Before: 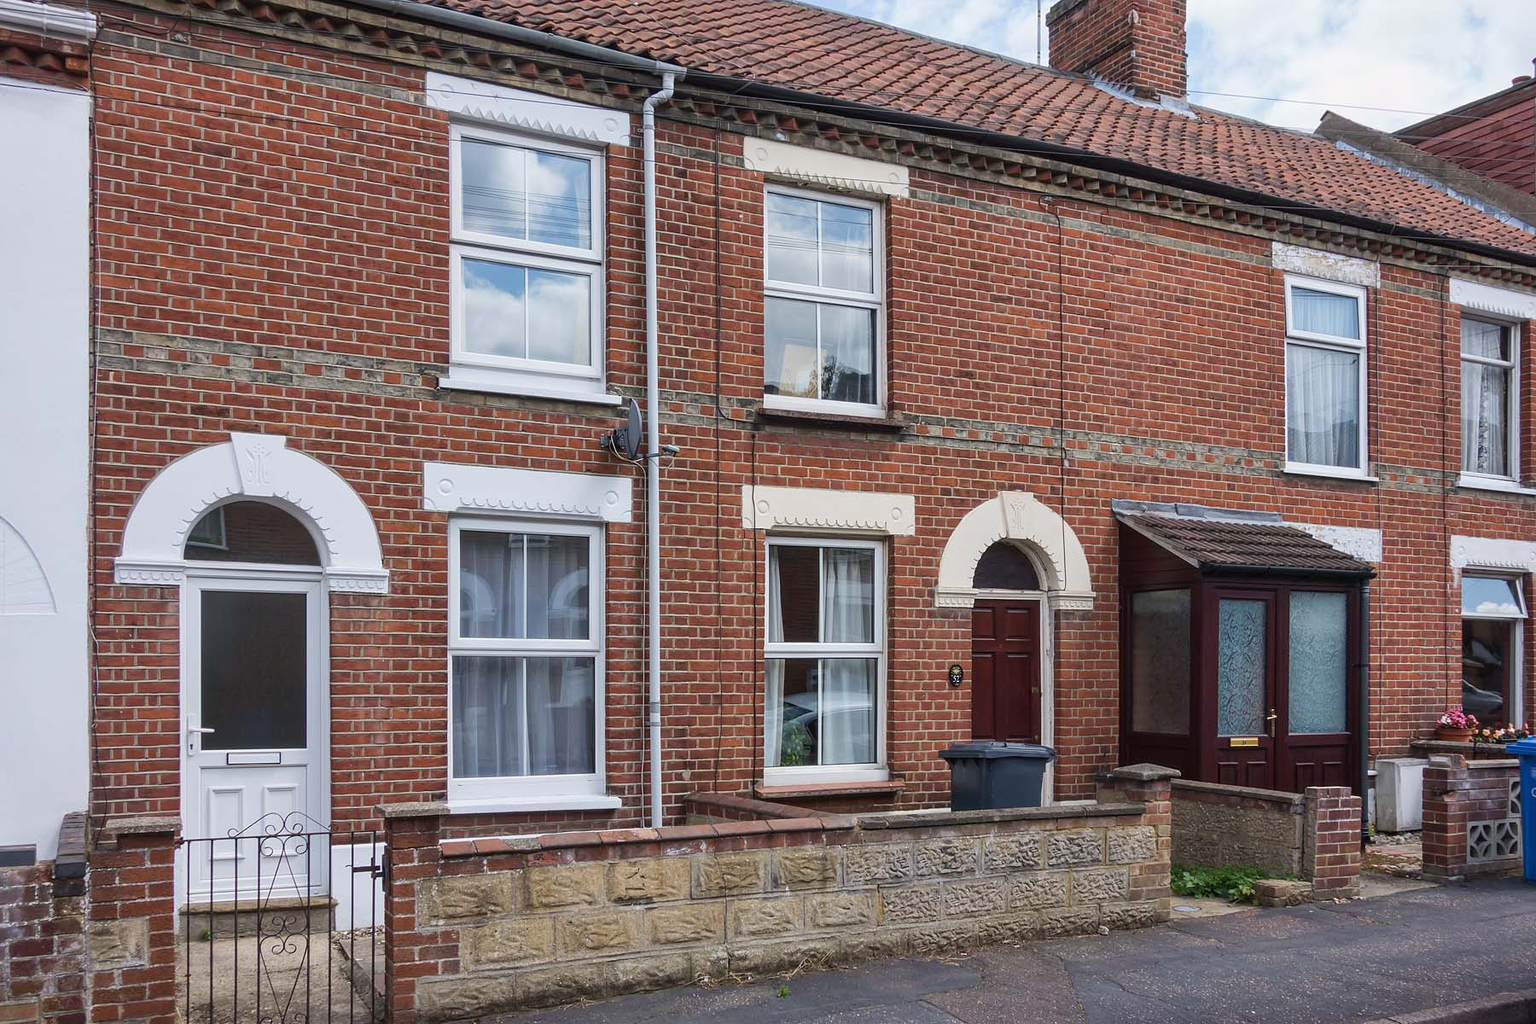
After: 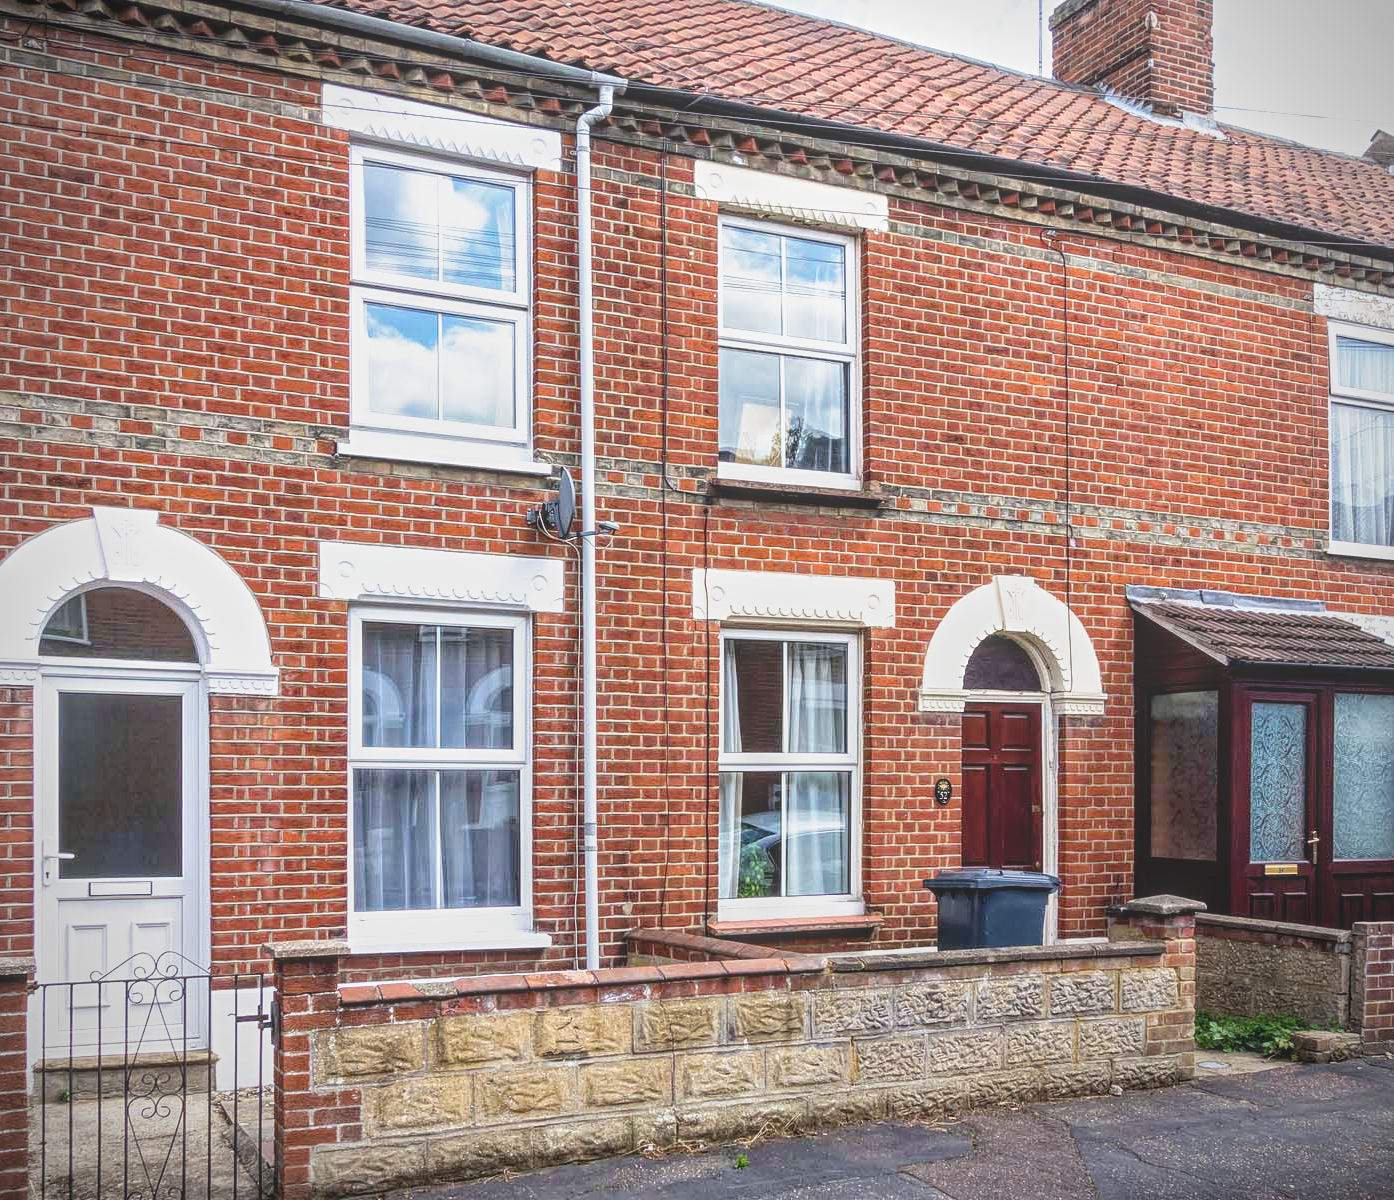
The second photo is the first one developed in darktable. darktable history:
local contrast: highlights 73%, shadows 15%, midtone range 0.197
haze removal: compatibility mode true, adaptive false
crop: left 9.88%, right 12.664%
exposure: exposure 0.64 EV, compensate highlight preservation false
vignetting: on, module defaults
filmic rgb: black relative exposure -8.7 EV, white relative exposure 2.7 EV, threshold 3 EV, target black luminance 0%, hardness 6.25, latitude 75%, contrast 1.325, highlights saturation mix -5%, preserve chrominance no, color science v5 (2021), iterations of high-quality reconstruction 0, enable highlight reconstruction true
